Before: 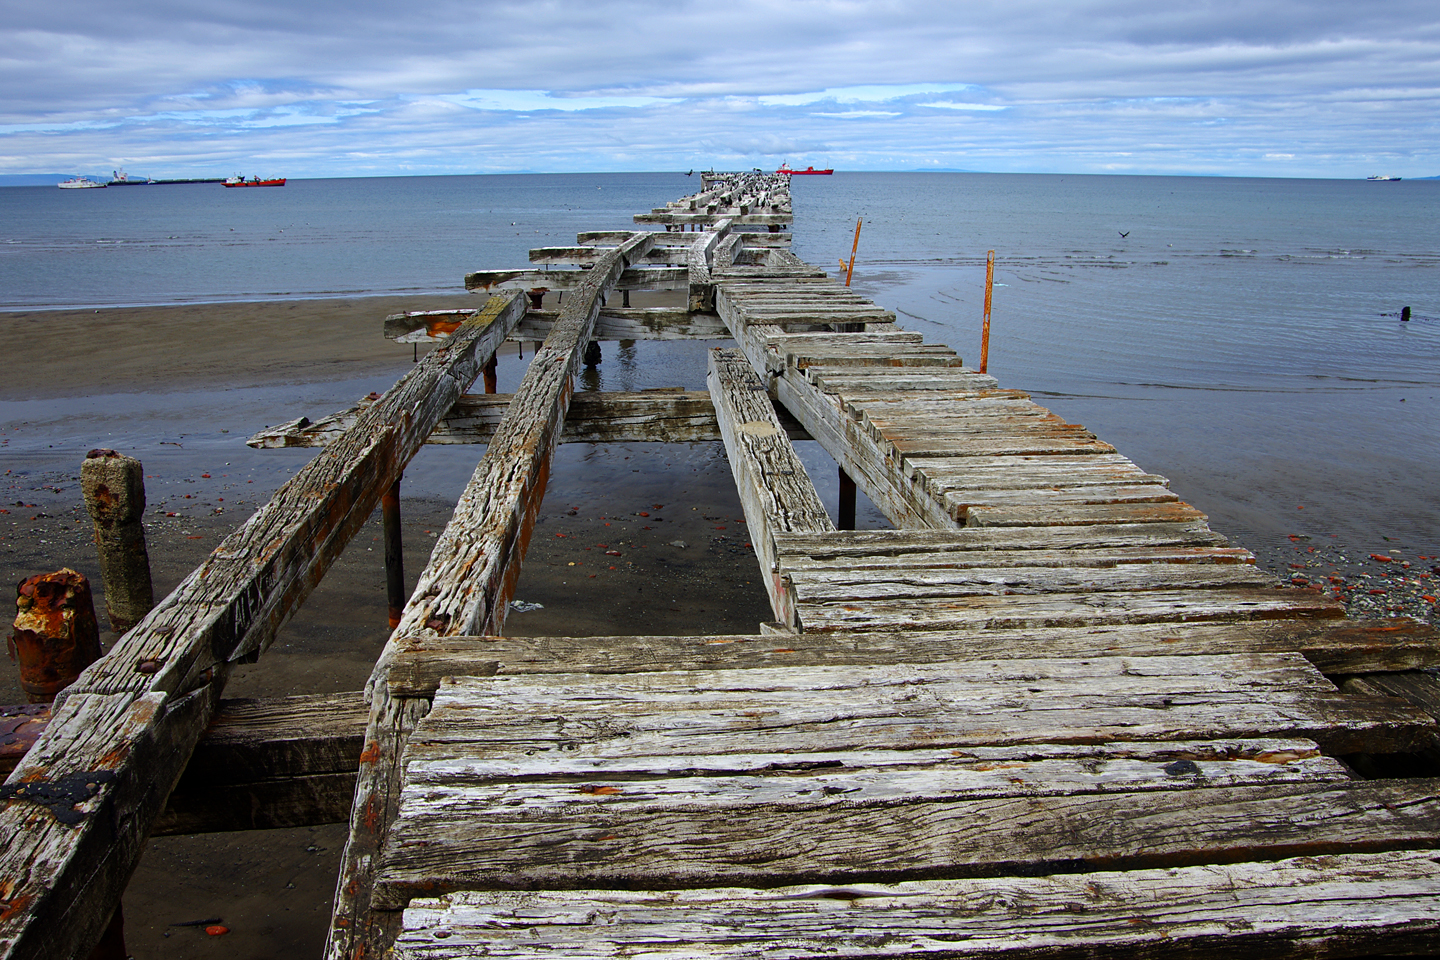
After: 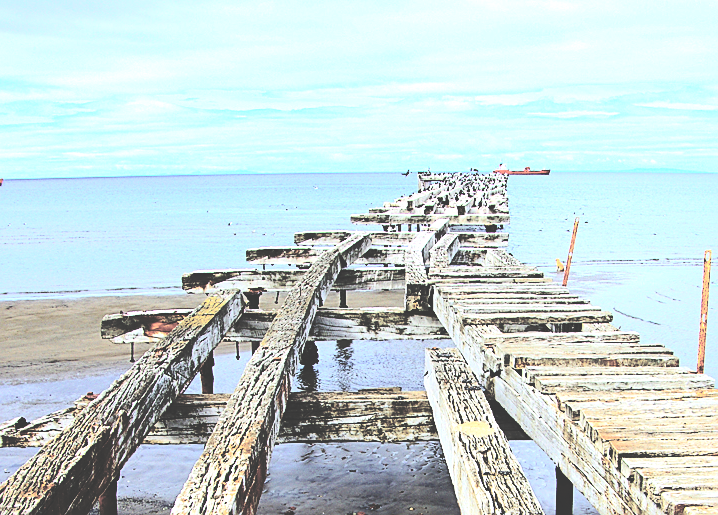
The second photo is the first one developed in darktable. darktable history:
color balance rgb: linear chroma grading › global chroma 10.205%, perceptual saturation grading › global saturation 30.818%, perceptual brilliance grading › global brilliance 2.927%, global vibrance 42.674%
contrast brightness saturation: brightness 0.183, saturation -0.509
sharpen: on, module defaults
exposure: exposure 1.142 EV, compensate exposure bias true, compensate highlight preservation false
tone curve: curves: ch0 [(0, 0) (0.003, 0.001) (0.011, 0.004) (0.025, 0.009) (0.044, 0.016) (0.069, 0.025) (0.1, 0.036) (0.136, 0.059) (0.177, 0.103) (0.224, 0.175) (0.277, 0.274) (0.335, 0.395) (0.399, 0.52) (0.468, 0.635) (0.543, 0.733) (0.623, 0.817) (0.709, 0.888) (0.801, 0.93) (0.898, 0.964) (1, 1)], color space Lab, independent channels, preserve colors none
crop: left 19.679%, right 30.41%, bottom 46.317%
base curve: curves: ch0 [(0, 0.02) (0.083, 0.036) (1, 1)], preserve colors none
